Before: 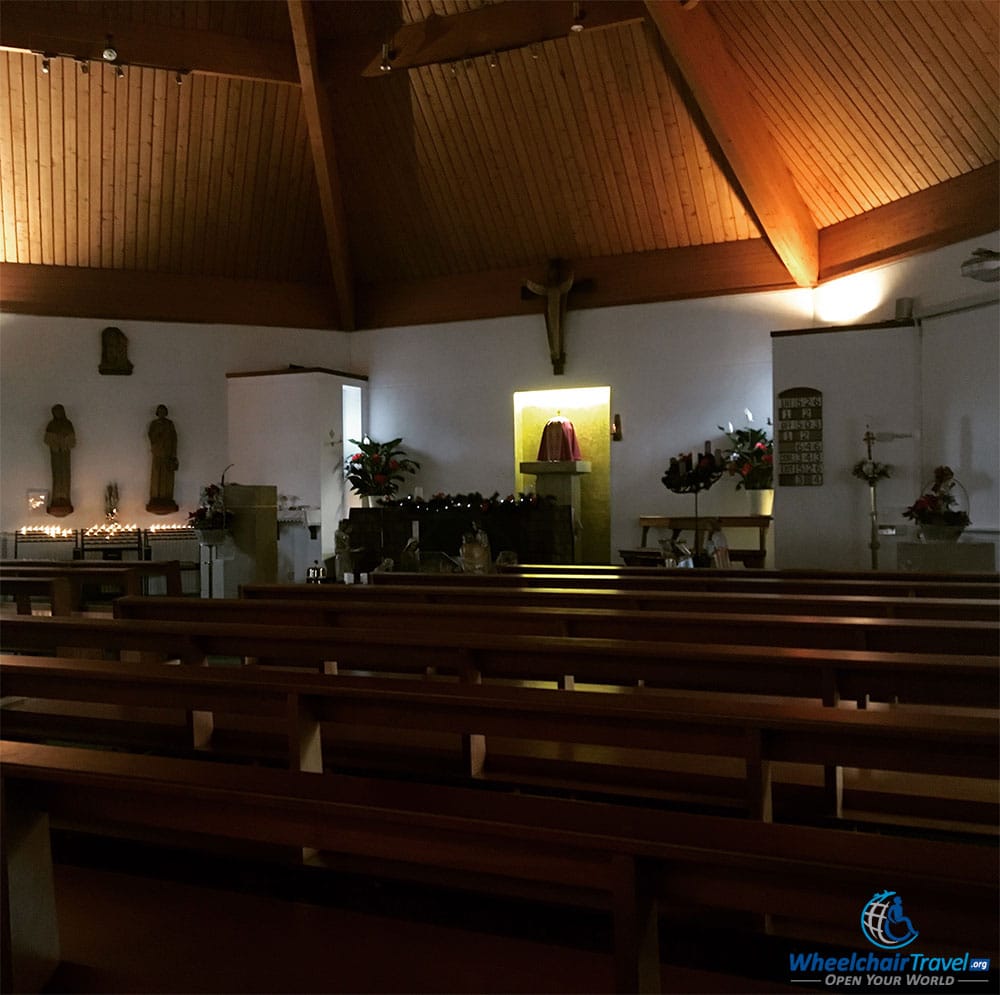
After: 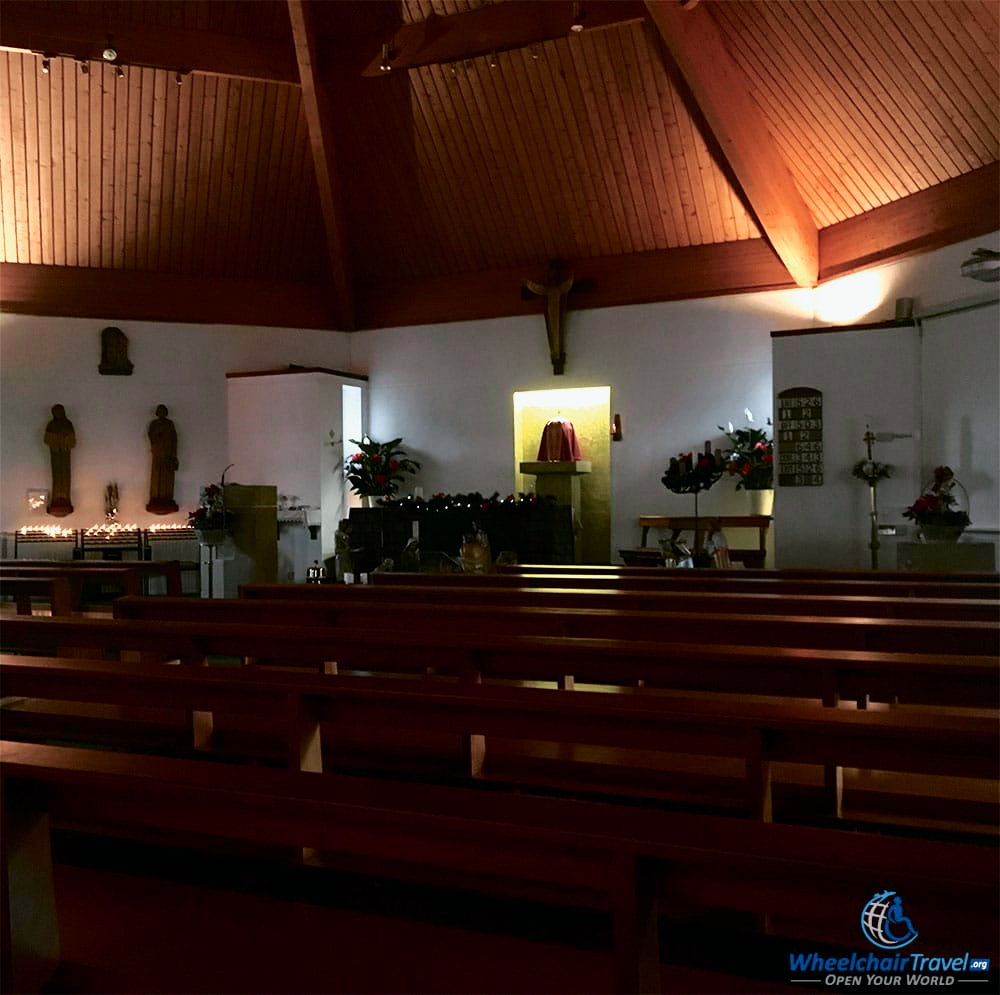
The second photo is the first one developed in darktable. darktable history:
tone curve: curves: ch0 [(0, 0) (0.105, 0.068) (0.195, 0.162) (0.283, 0.283) (0.384, 0.404) (0.485, 0.531) (0.638, 0.681) (0.795, 0.879) (1, 0.977)]; ch1 [(0, 0) (0.161, 0.092) (0.35, 0.33) (0.379, 0.401) (0.456, 0.469) (0.504, 0.501) (0.512, 0.523) (0.58, 0.597) (0.635, 0.646) (1, 1)]; ch2 [(0, 0) (0.371, 0.362) (0.437, 0.437) (0.5, 0.5) (0.53, 0.523) (0.56, 0.58) (0.622, 0.606) (1, 1)], color space Lab, independent channels, preserve colors none
